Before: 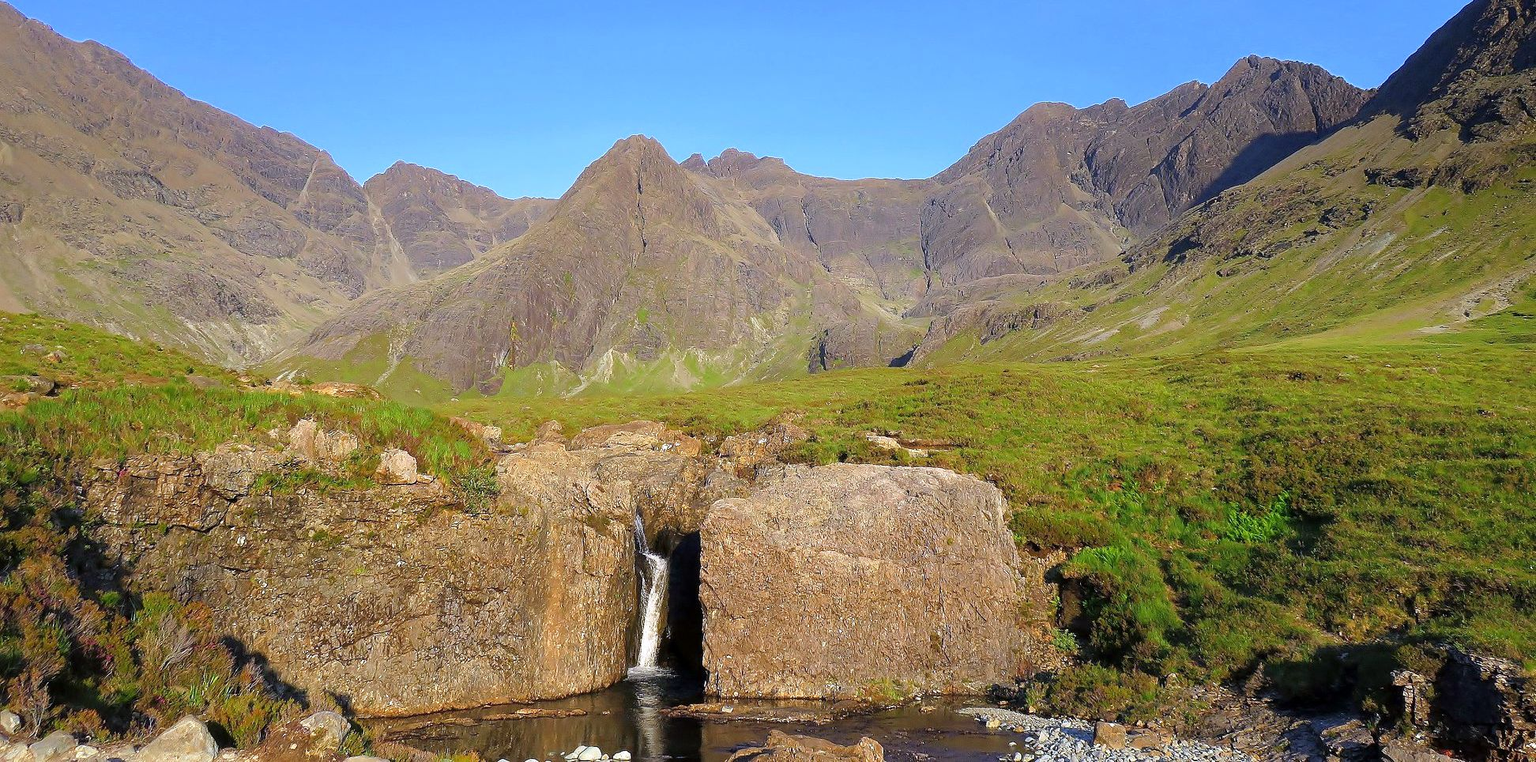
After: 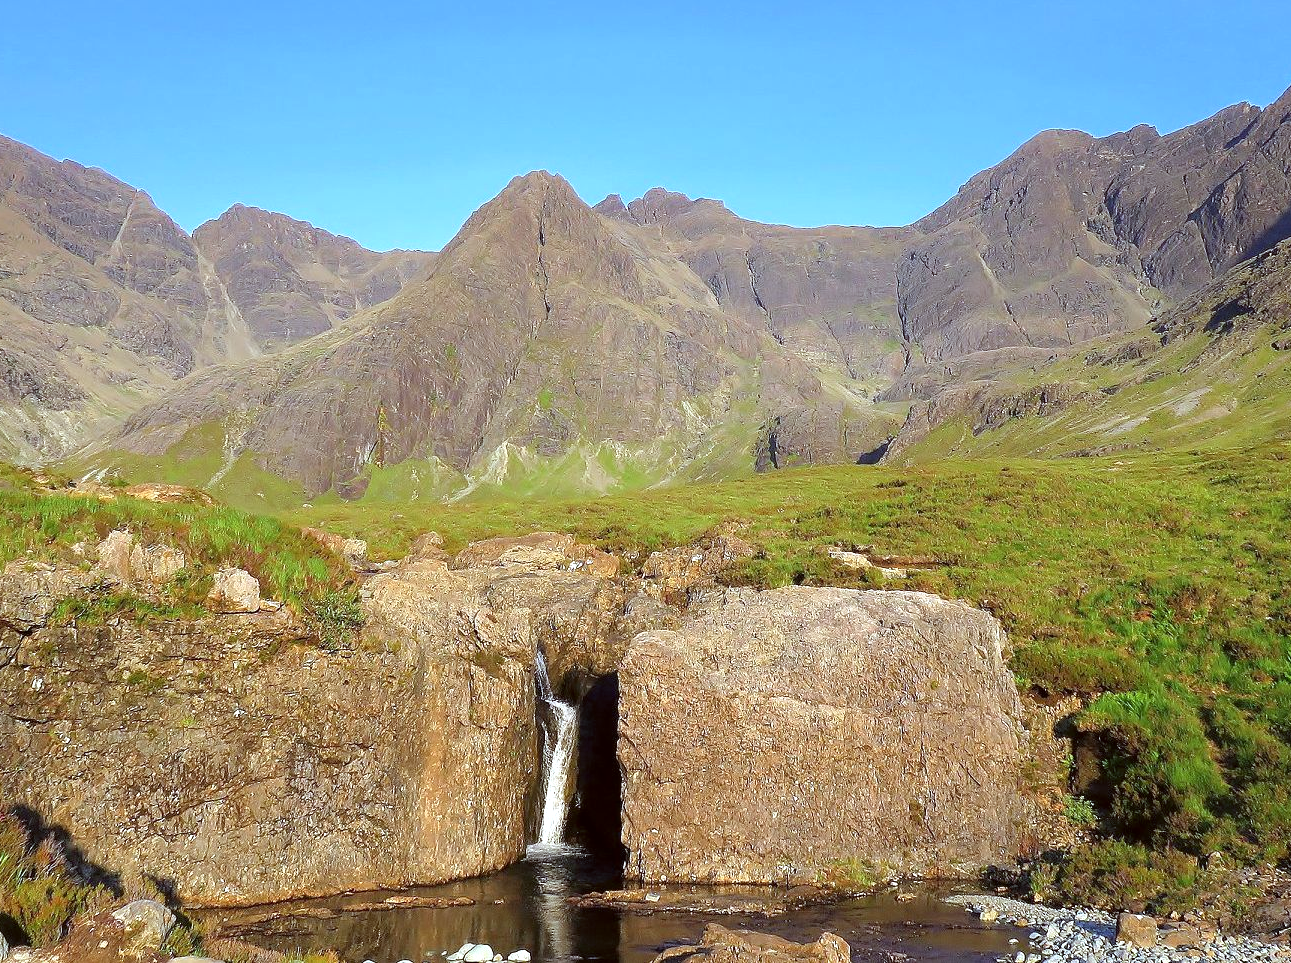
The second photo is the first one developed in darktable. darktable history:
crop and rotate: left 13.88%, right 19.669%
color correction: highlights a* -5.14, highlights b* -3.87, shadows a* 3.87, shadows b* 4.34
shadows and highlights: radius 45.8, white point adjustment 6.48, compress 79.73%, soften with gaussian
